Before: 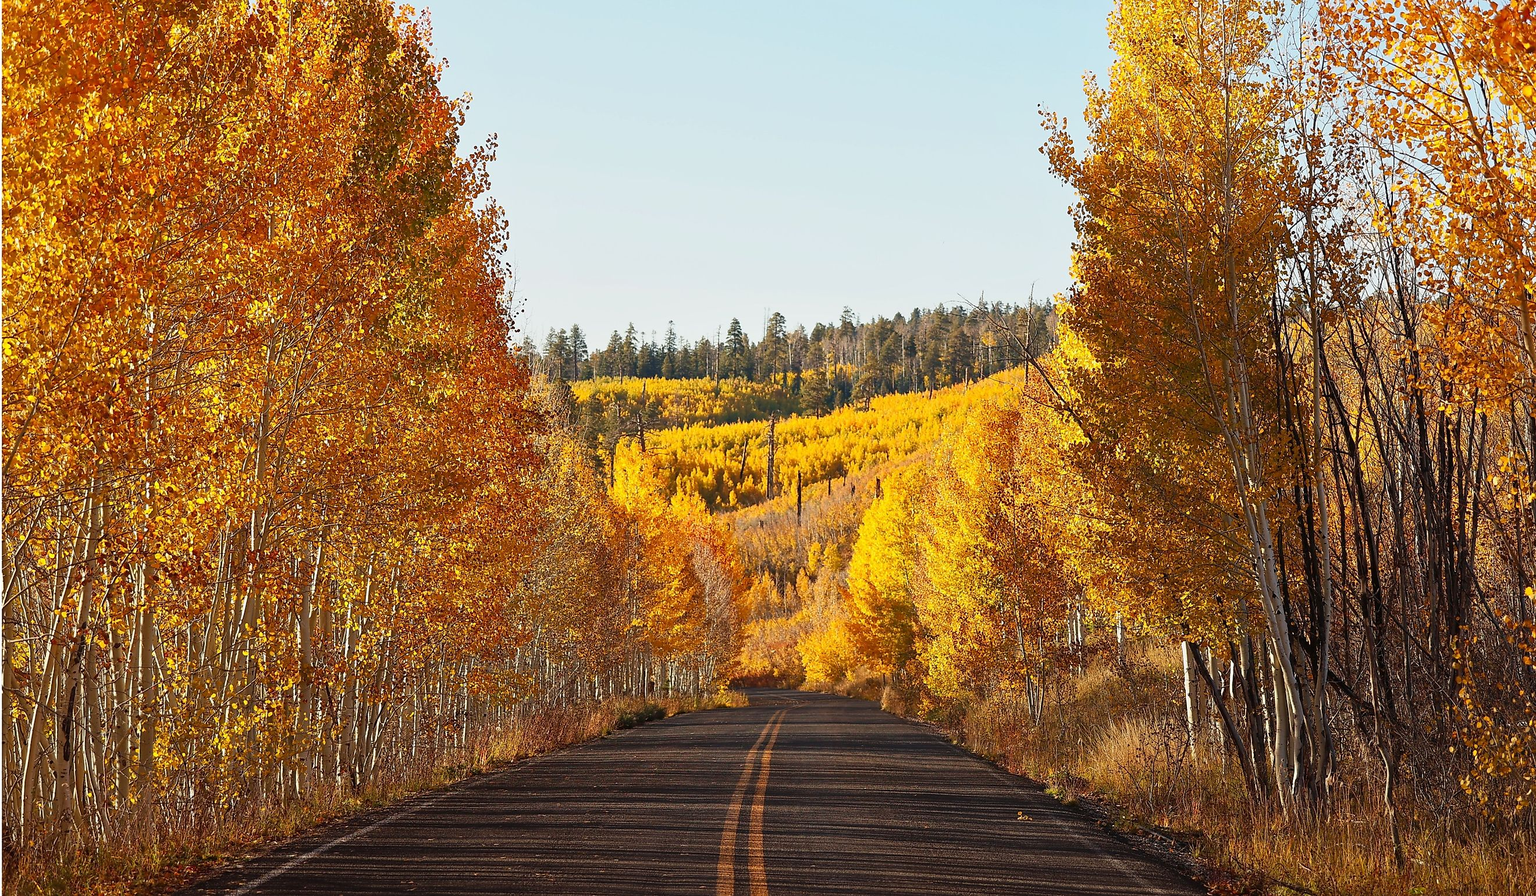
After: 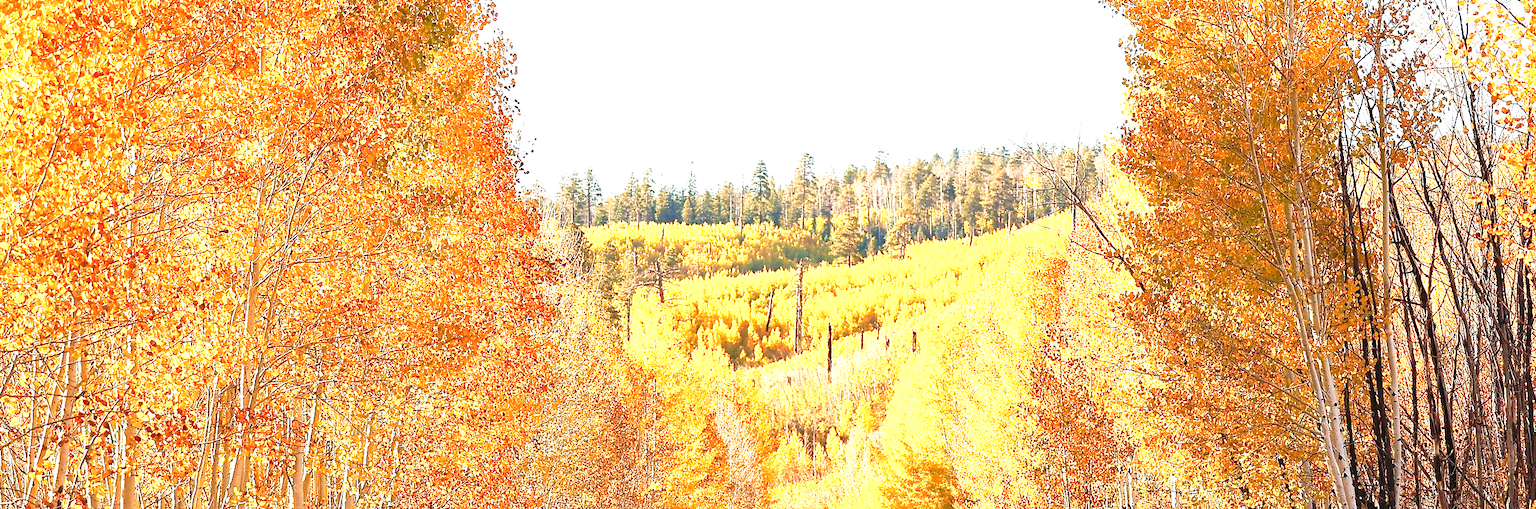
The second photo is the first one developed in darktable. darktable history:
velvia: on, module defaults
exposure: exposure 2.014 EV, compensate exposure bias true, compensate highlight preservation false
tone curve: curves: ch0 [(0, 0.009) (0.105, 0.08) (0.195, 0.18) (0.283, 0.316) (0.384, 0.434) (0.485, 0.531) (0.638, 0.69) (0.81, 0.872) (1, 0.977)]; ch1 [(0, 0) (0.161, 0.092) (0.35, 0.33) (0.379, 0.401) (0.456, 0.469) (0.502, 0.5) (0.525, 0.514) (0.586, 0.604) (0.642, 0.645) (0.858, 0.817) (1, 0.942)]; ch2 [(0, 0) (0.371, 0.362) (0.437, 0.437) (0.48, 0.49) (0.53, 0.515) (0.56, 0.571) (0.622, 0.606) (0.881, 0.795) (1, 0.929)], preserve colors none
crop: left 1.85%, top 19.038%, right 5.153%, bottom 28.071%
